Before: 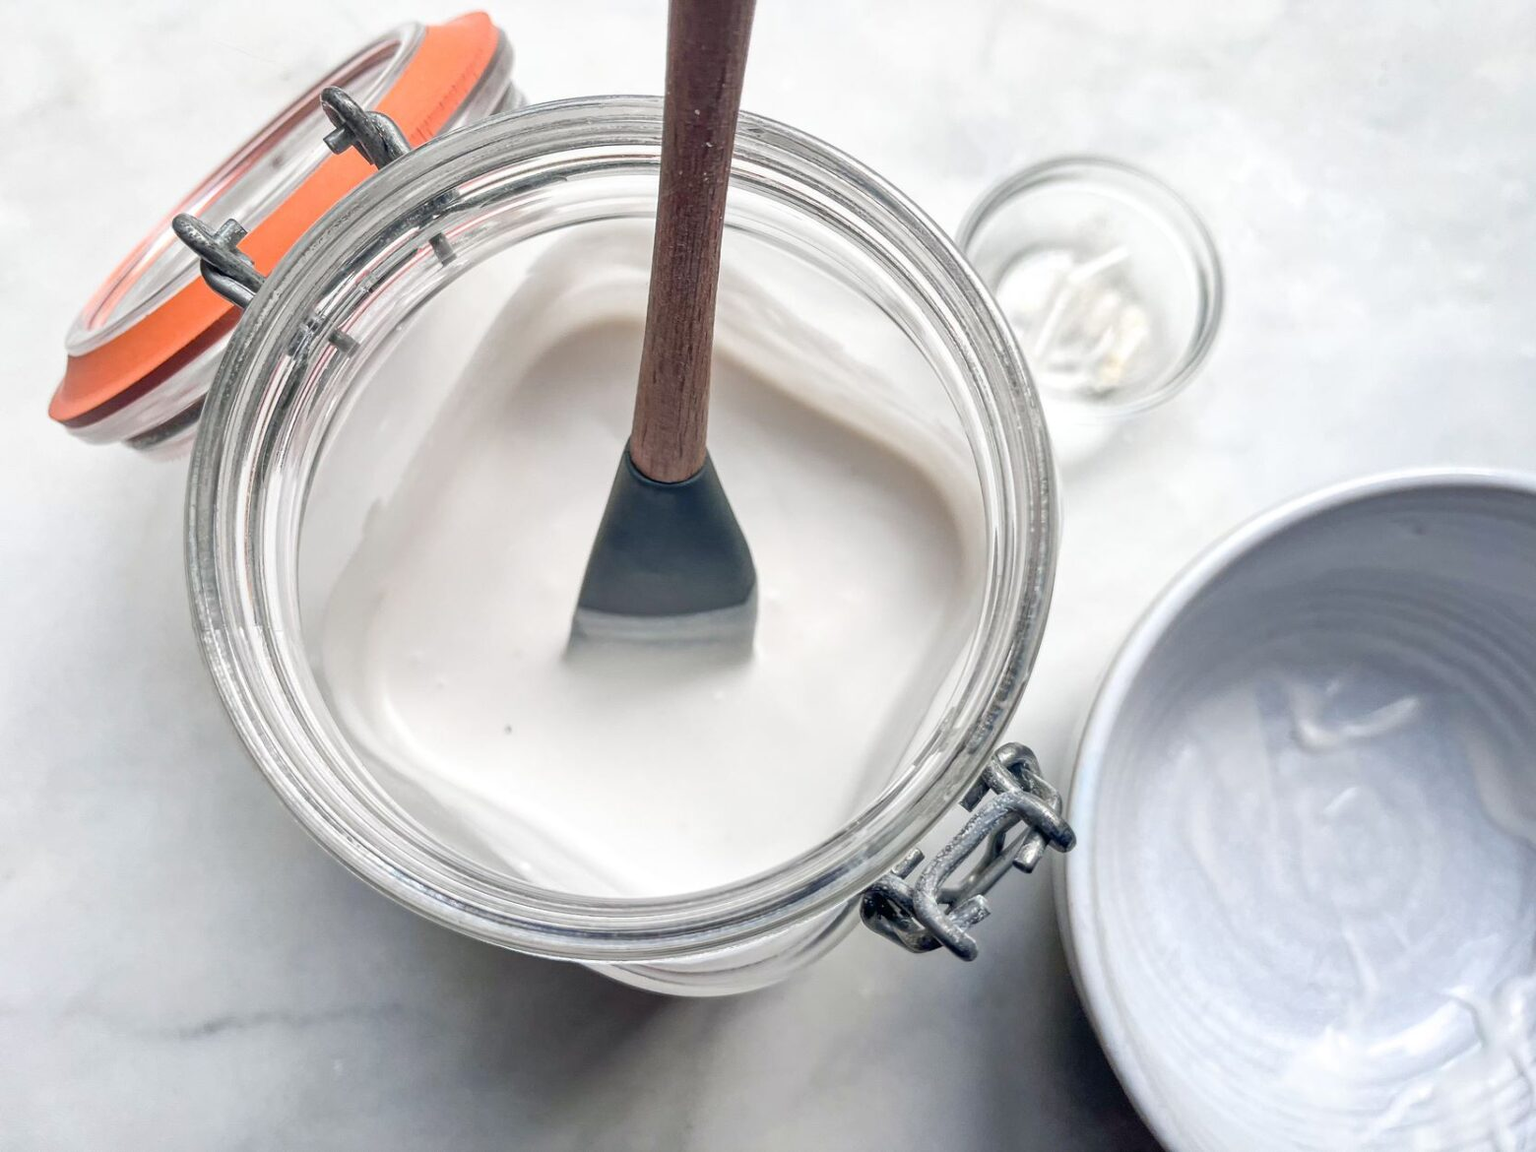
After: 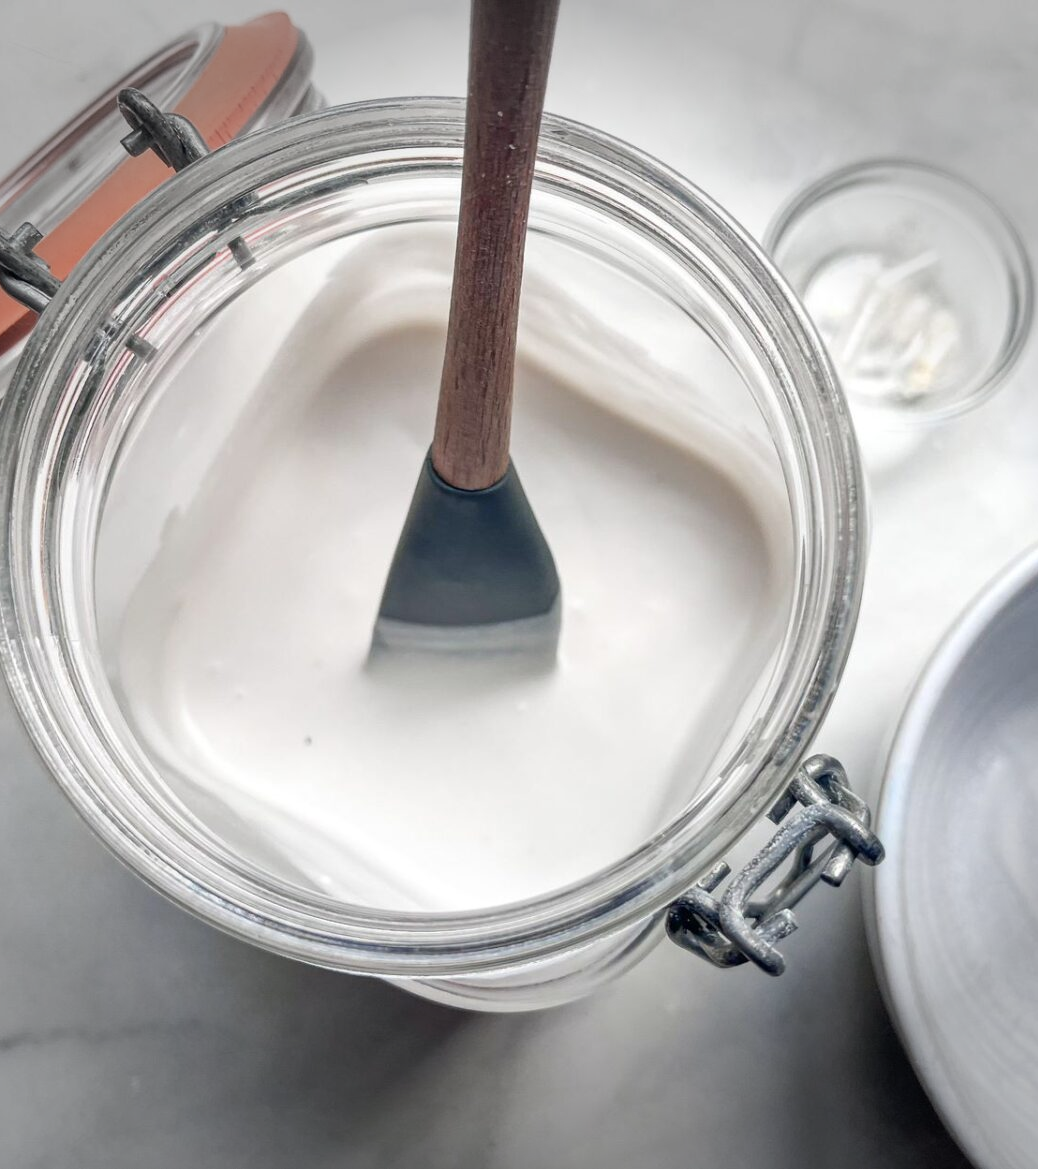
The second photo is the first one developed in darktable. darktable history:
crop and rotate: left 13.34%, right 20.058%
vignetting: fall-off start 90.58%, fall-off radius 38.39%, width/height ratio 1.215, shape 1.29, unbound false
